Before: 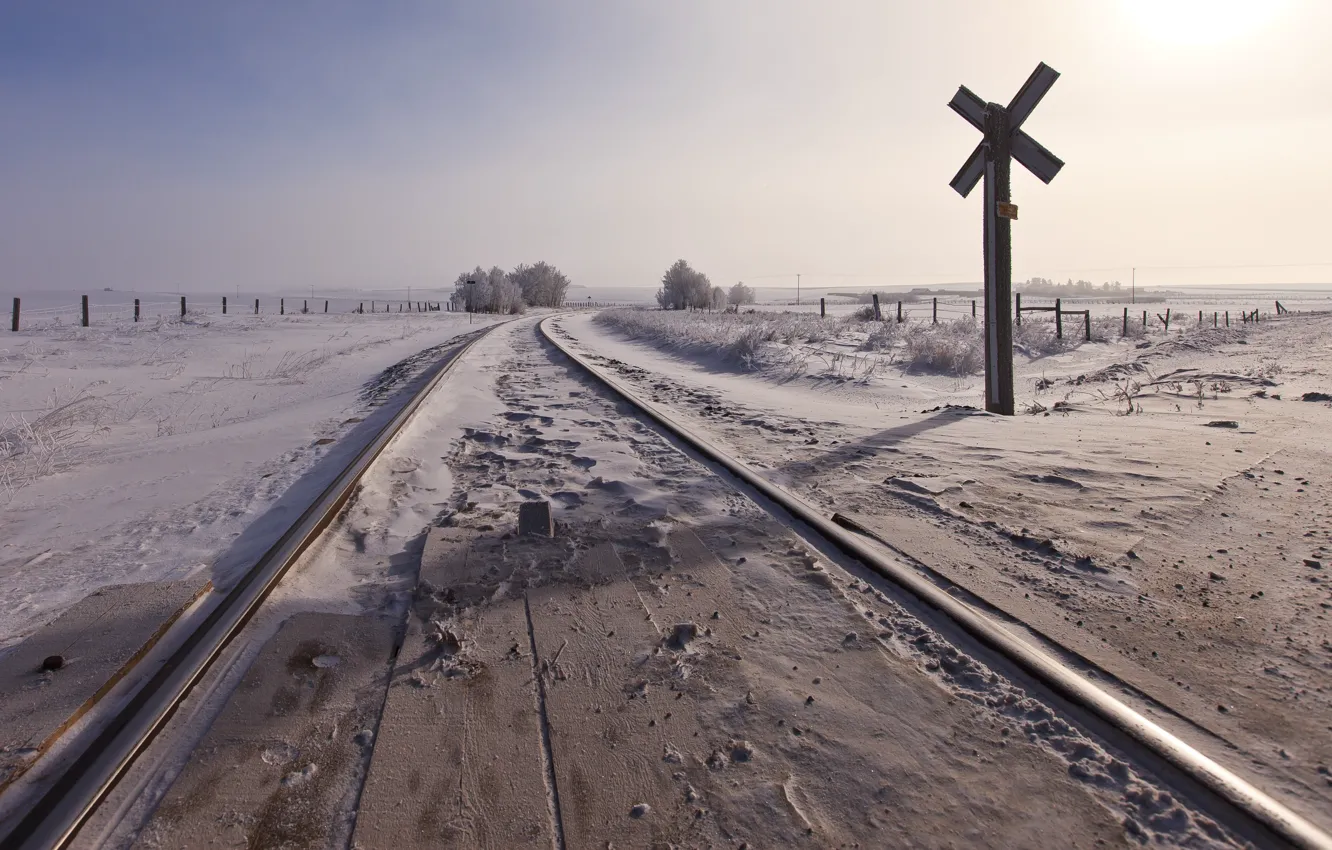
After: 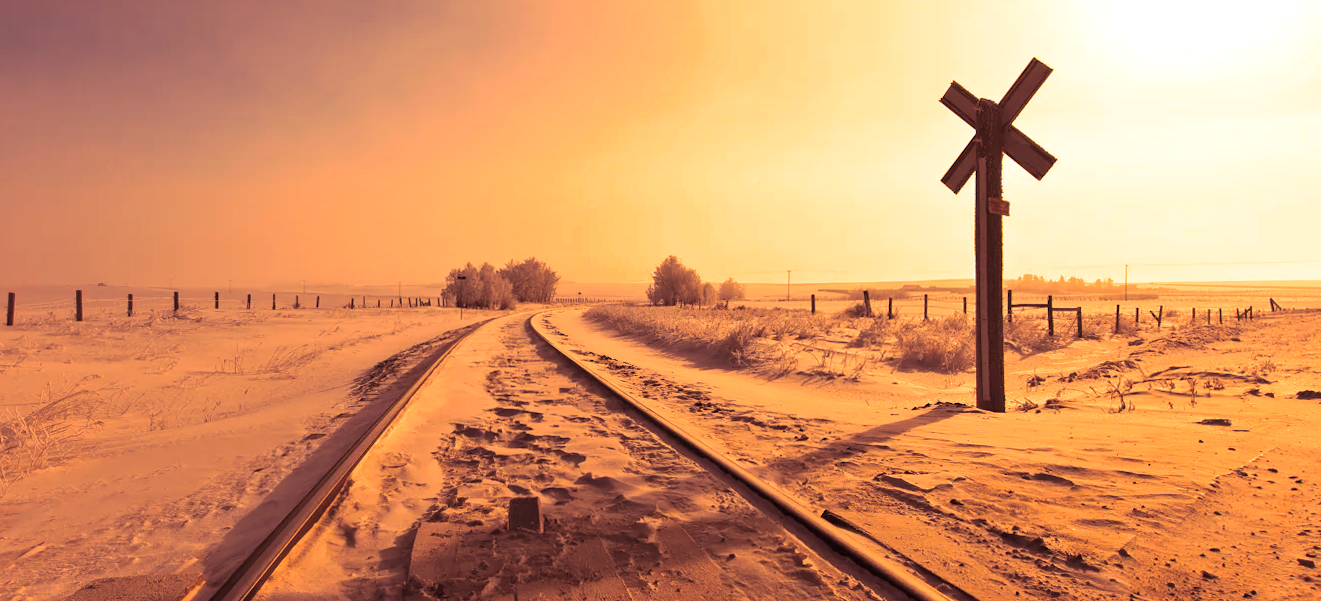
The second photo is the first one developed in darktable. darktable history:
crop: bottom 28.576%
color calibration: output R [1.003, 0.027, -0.041, 0], output G [-0.018, 1.043, -0.038, 0], output B [0.071, -0.086, 1.017, 0], illuminant as shot in camera, x 0.359, y 0.362, temperature 4570.54 K
split-toning: on, module defaults
rotate and perspective: rotation 0.192°, lens shift (horizontal) -0.015, crop left 0.005, crop right 0.996, crop top 0.006, crop bottom 0.99
tone equalizer: on, module defaults
white balance: red 1.467, blue 0.684
color balance rgb: perceptual saturation grading › global saturation 25%, global vibrance 20%
